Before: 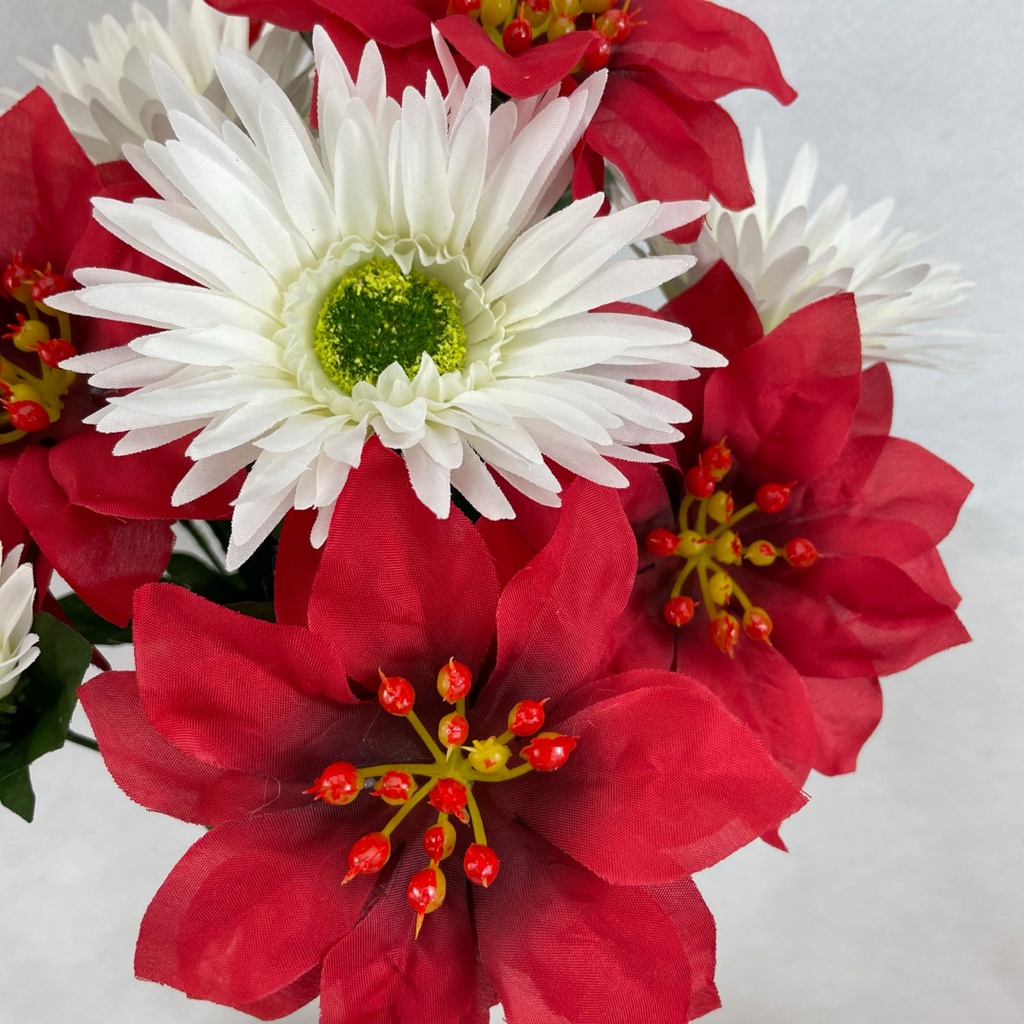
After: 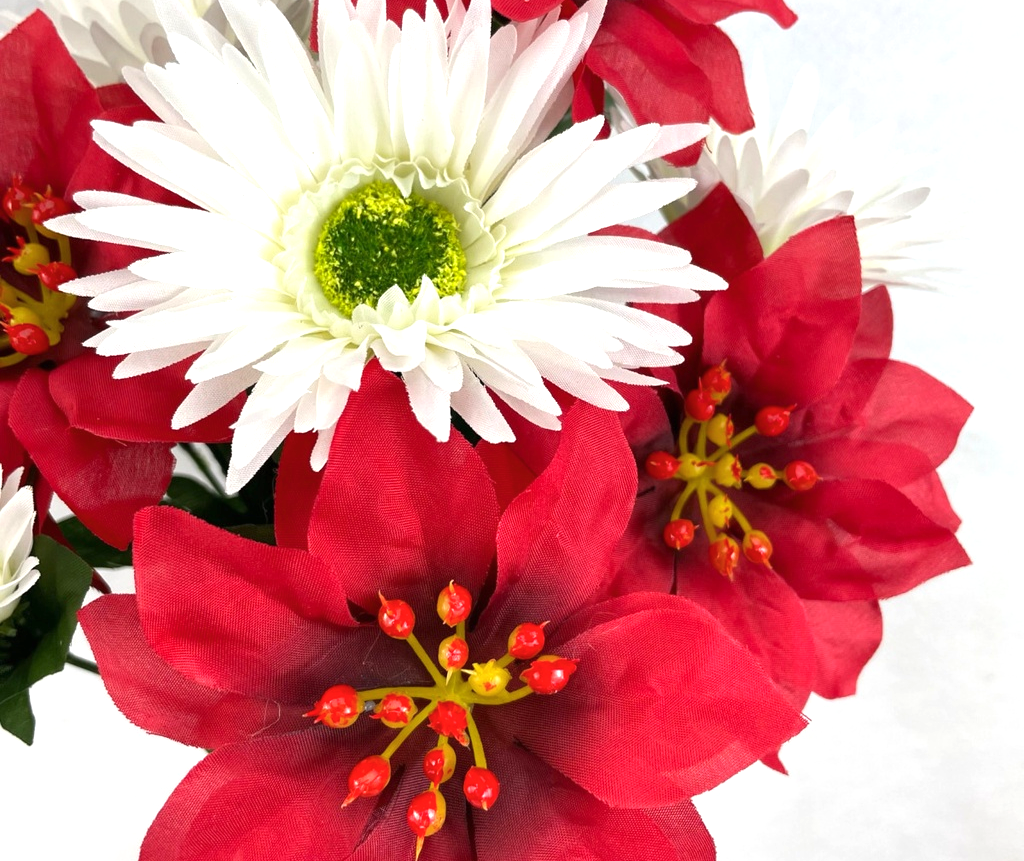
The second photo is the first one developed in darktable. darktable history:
exposure: black level correction 0, exposure 0.702 EV, compensate exposure bias true, compensate highlight preservation false
color balance rgb: perceptual saturation grading › global saturation -0.001%, global vibrance 10.824%
crop: top 7.596%, bottom 8.259%
